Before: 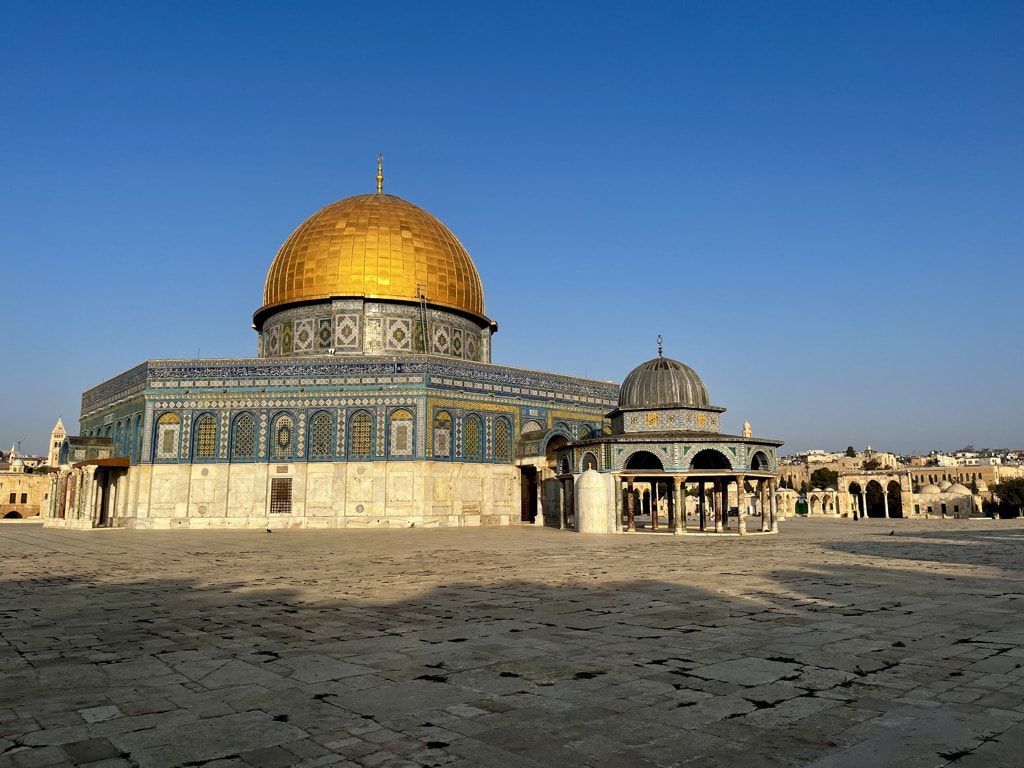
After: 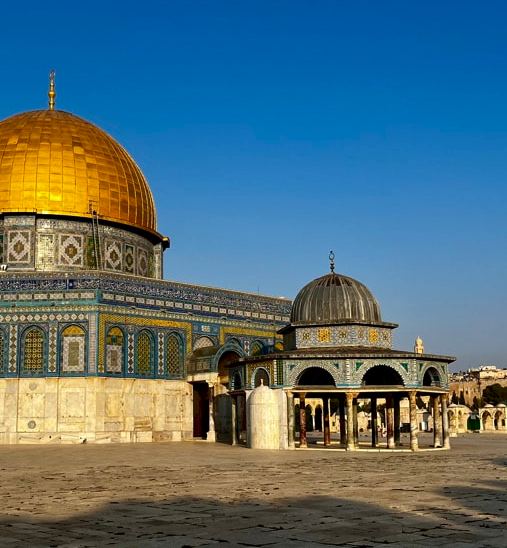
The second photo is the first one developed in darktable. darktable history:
crop: left 32.075%, top 10.976%, right 18.355%, bottom 17.596%
contrast brightness saturation: contrast 0.07, brightness -0.13, saturation 0.06
